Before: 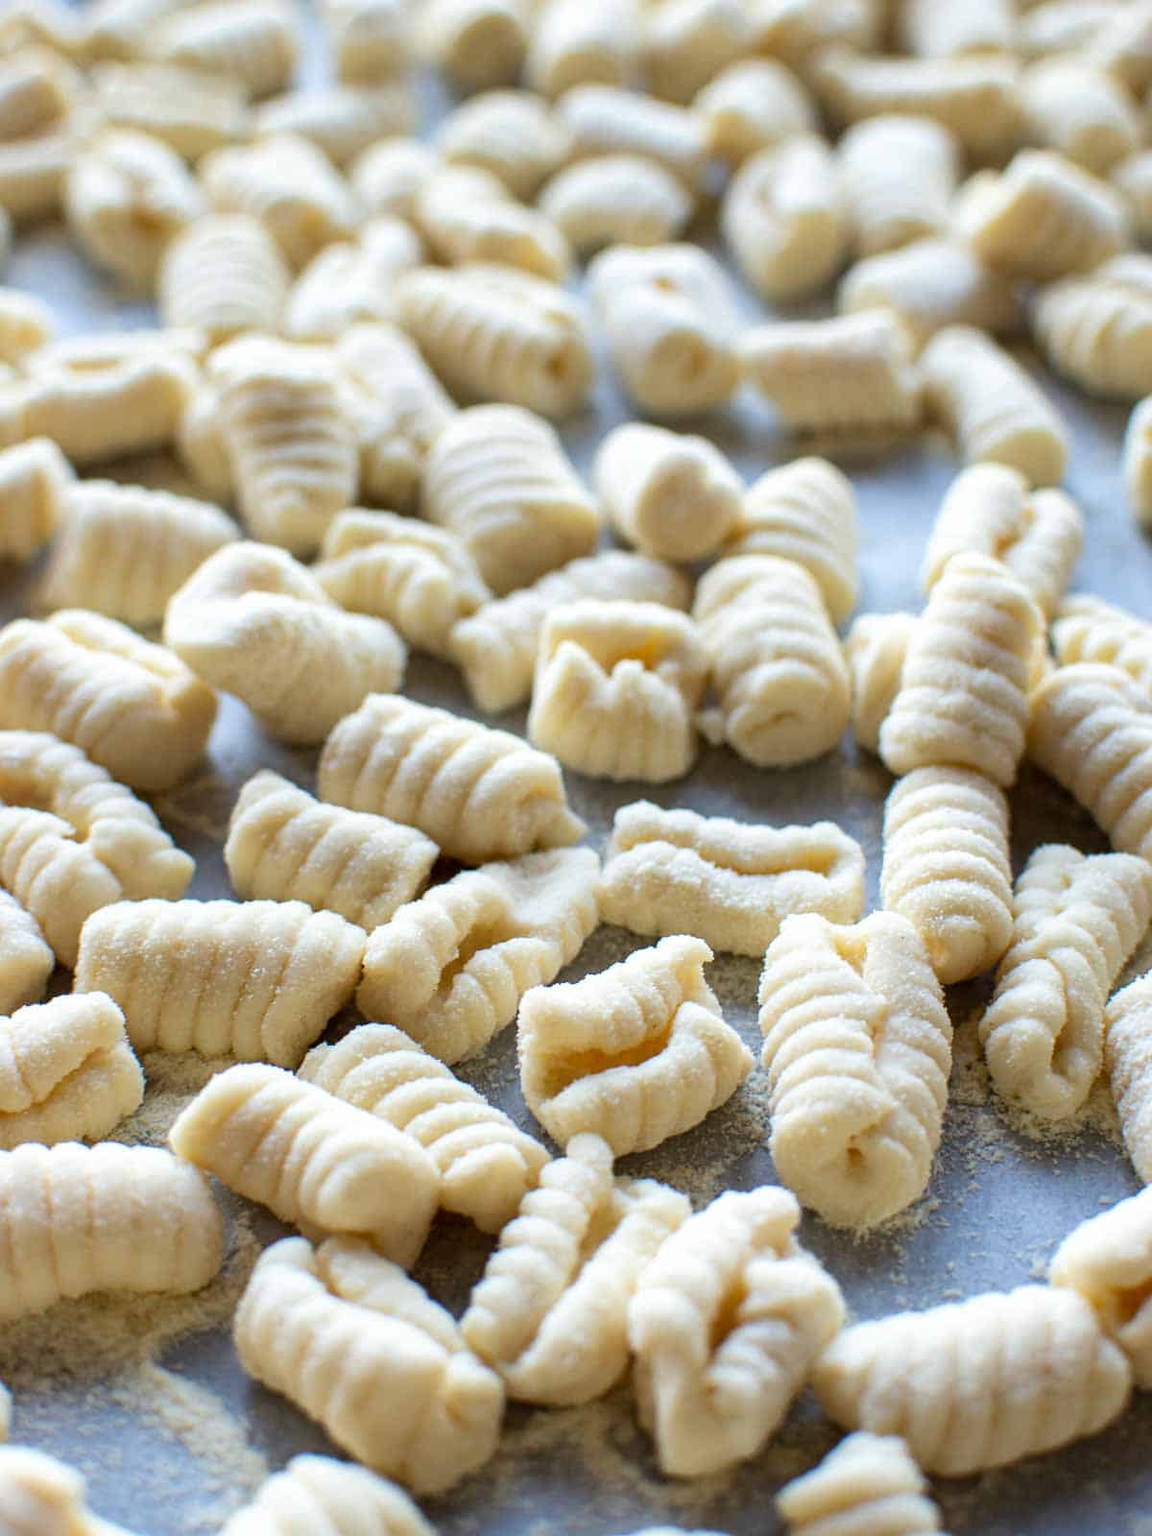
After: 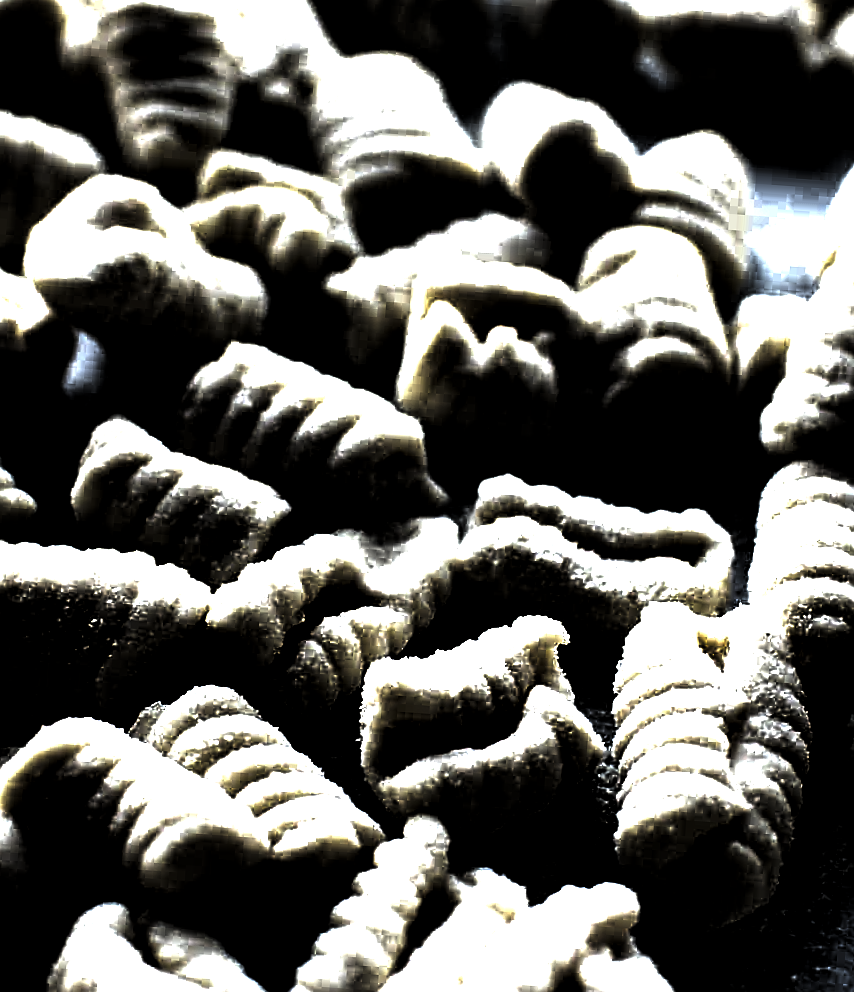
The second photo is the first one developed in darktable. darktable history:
sharpen: amount 0.494
crop and rotate: angle -4.05°, left 9.927%, top 20.446%, right 12.307%, bottom 11.862%
tone curve: curves: ch0 [(0, 0) (0.058, 0.039) (0.168, 0.123) (0.282, 0.327) (0.45, 0.534) (0.676, 0.751) (0.89, 0.919) (1, 1)]; ch1 [(0, 0) (0.094, 0.081) (0.285, 0.299) (0.385, 0.403) (0.447, 0.455) (0.495, 0.496) (0.544, 0.552) (0.589, 0.612) (0.722, 0.728) (1, 1)]; ch2 [(0, 0) (0.257, 0.217) (0.43, 0.421) (0.498, 0.507) (0.531, 0.544) (0.56, 0.579) (0.625, 0.66) (1, 1)], color space Lab, independent channels, preserve colors none
color balance rgb: perceptual saturation grading › global saturation 55.595%, perceptual saturation grading › highlights -50.548%, perceptual saturation grading › mid-tones 39.733%, perceptual saturation grading › shadows 30.006%, saturation formula JzAzBz (2021)
local contrast: mode bilateral grid, contrast 30, coarseness 26, midtone range 0.2
levels: levels [0.721, 0.937, 0.997]
exposure: exposure 0.609 EV, compensate highlight preservation false
